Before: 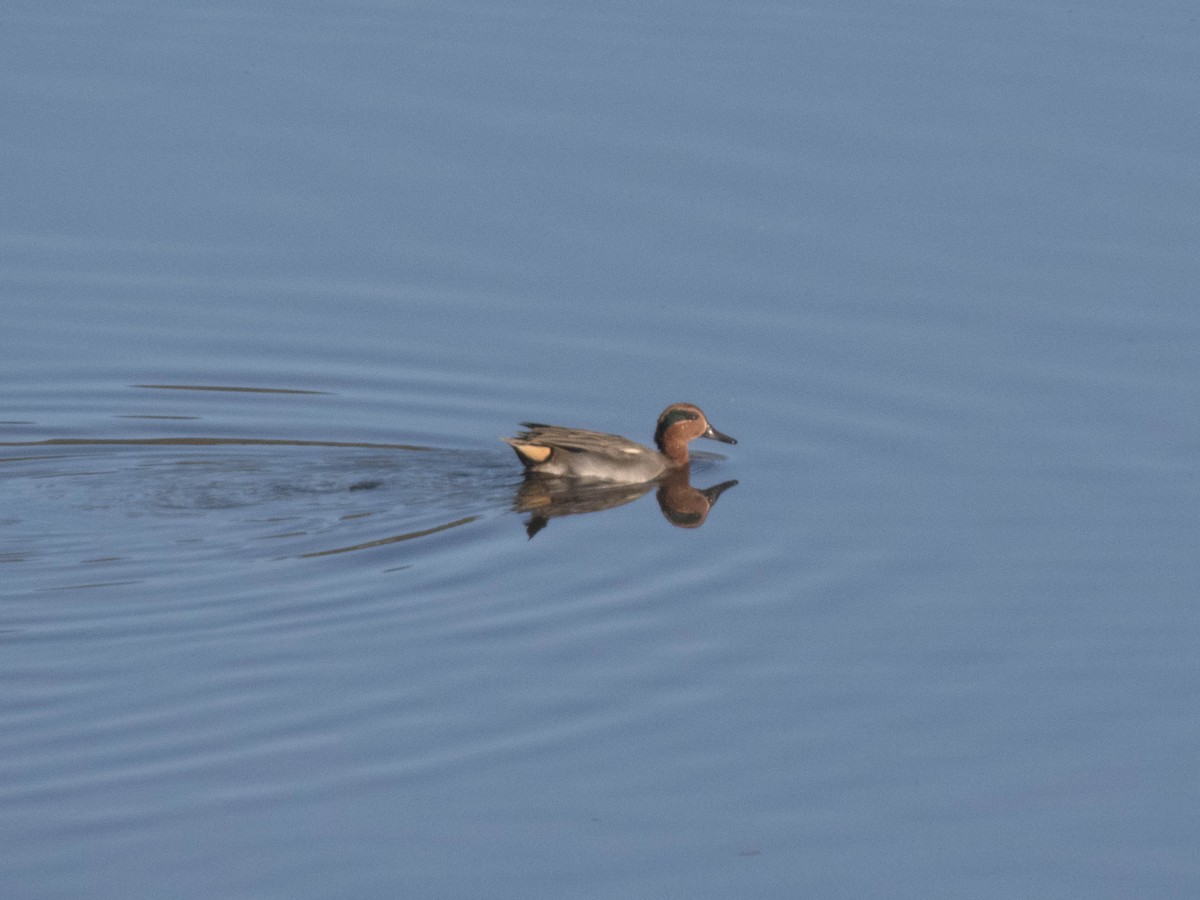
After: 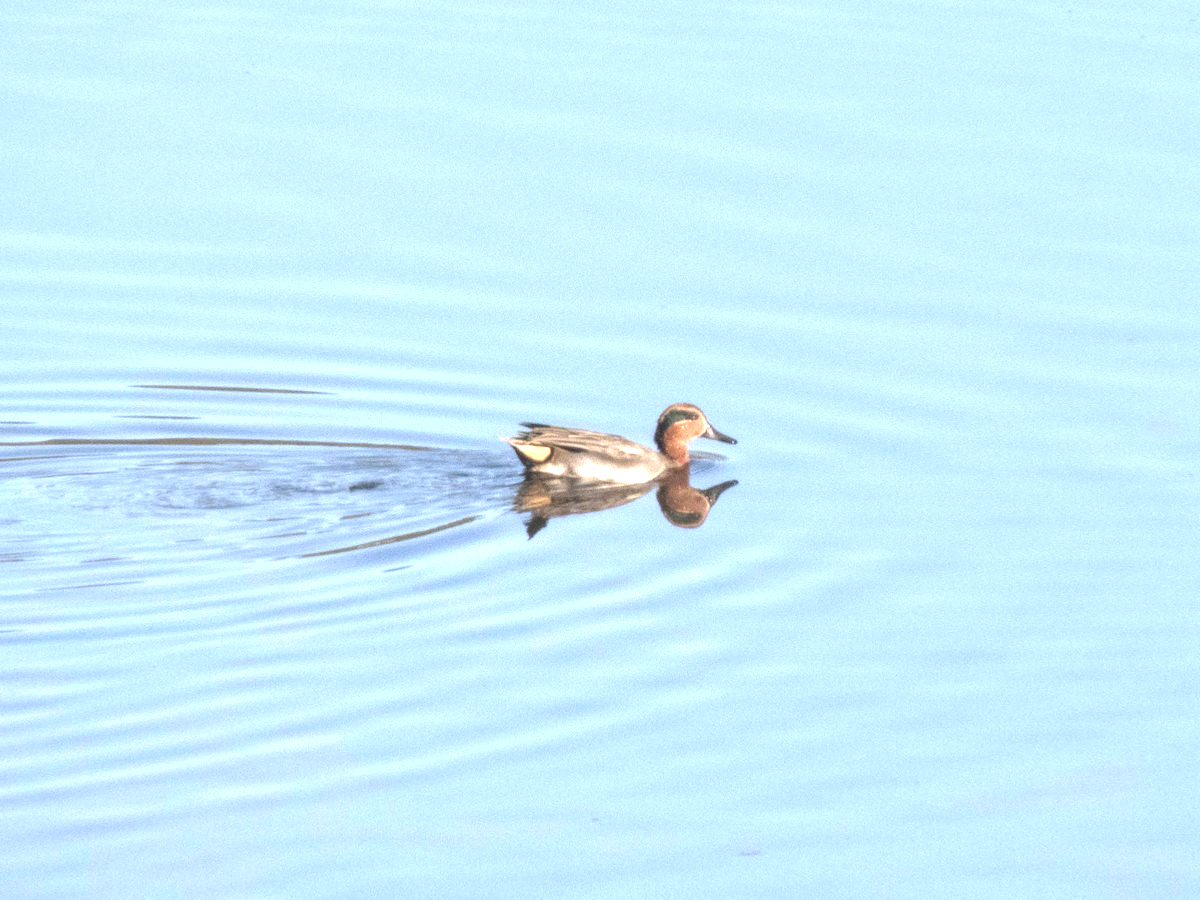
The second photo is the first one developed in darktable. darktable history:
local contrast: on, module defaults
exposure: black level correction 0, exposure 1.9 EV, compensate highlight preservation false
